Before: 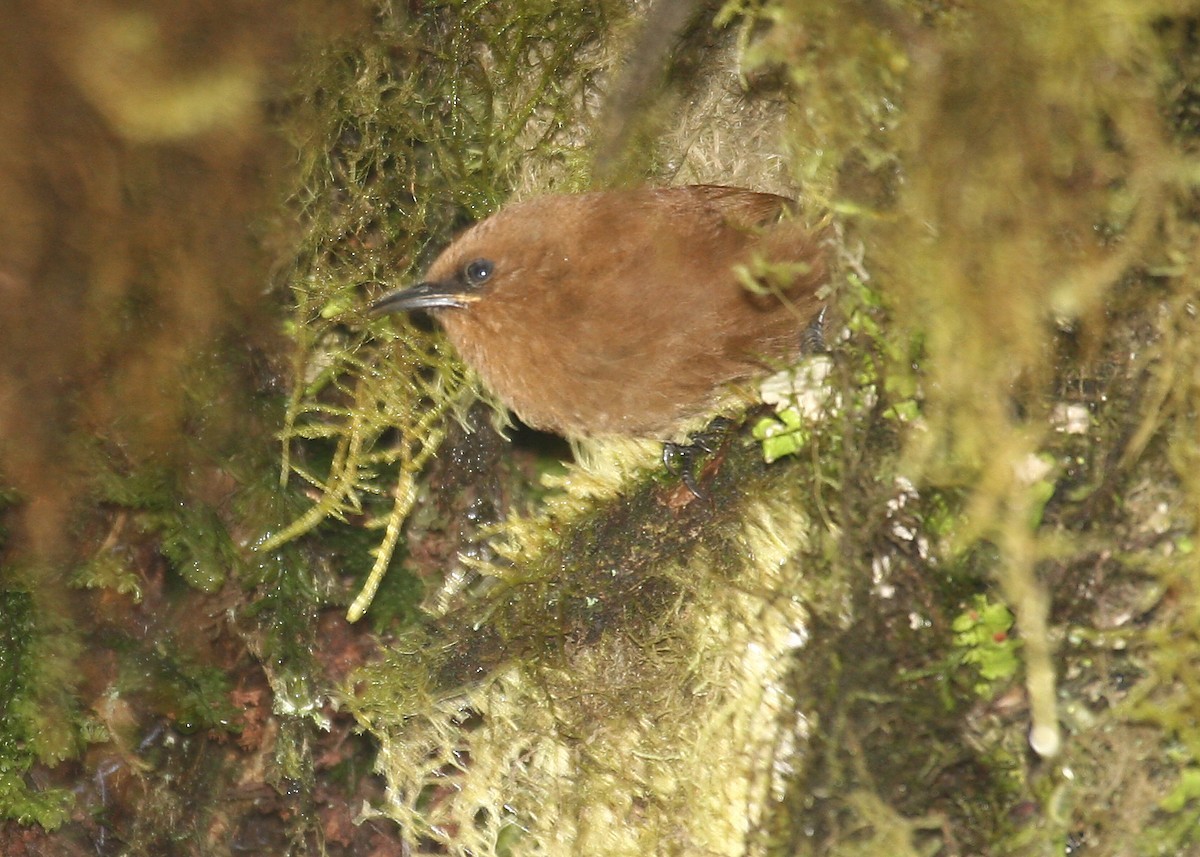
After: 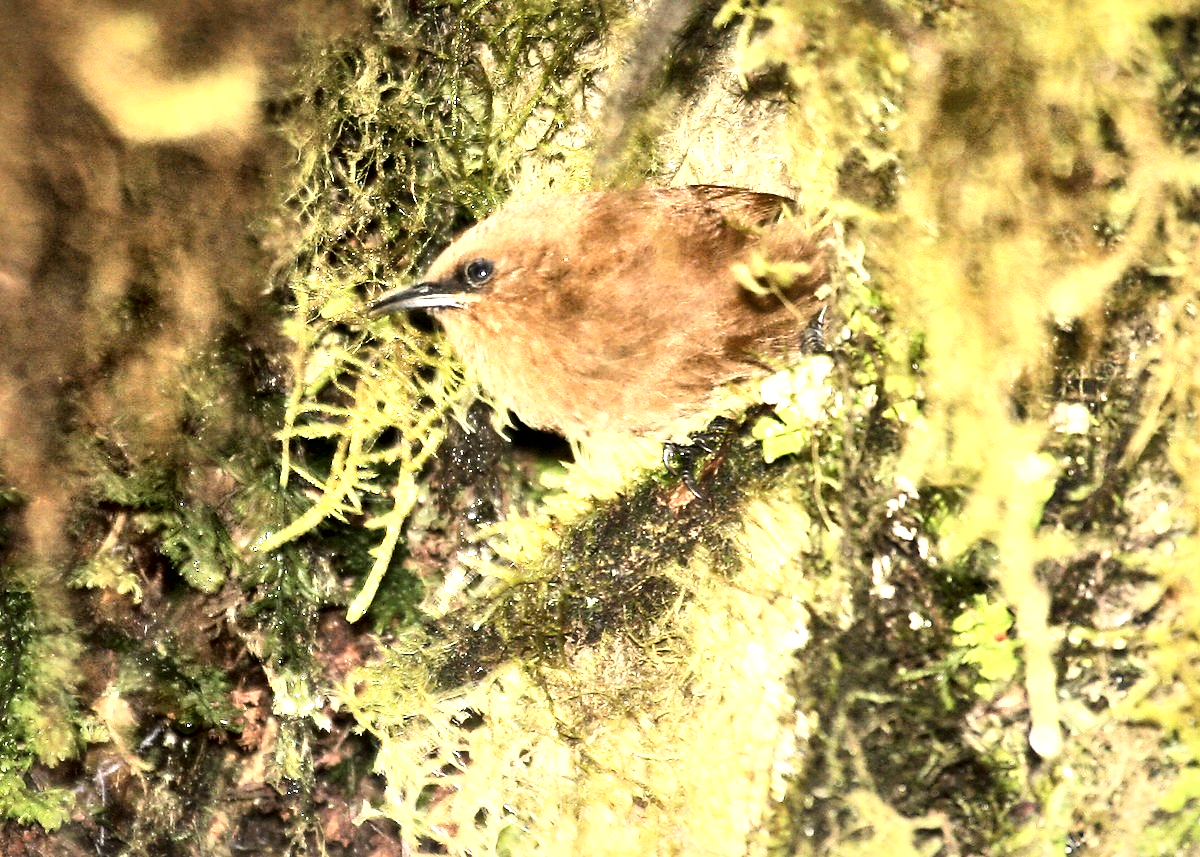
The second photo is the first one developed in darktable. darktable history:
exposure: black level correction 0, compensate exposure bias true, compensate highlight preservation false
local contrast: mode bilateral grid, contrast 44, coarseness 69, detail 214%, midtone range 0.2
rgb curve: curves: ch0 [(0, 0) (0.21, 0.15) (0.24, 0.21) (0.5, 0.75) (0.75, 0.96) (0.89, 0.99) (1, 1)]; ch1 [(0, 0.02) (0.21, 0.13) (0.25, 0.2) (0.5, 0.67) (0.75, 0.9) (0.89, 0.97) (1, 1)]; ch2 [(0, 0.02) (0.21, 0.13) (0.25, 0.2) (0.5, 0.67) (0.75, 0.9) (0.89, 0.97) (1, 1)], compensate middle gray true
